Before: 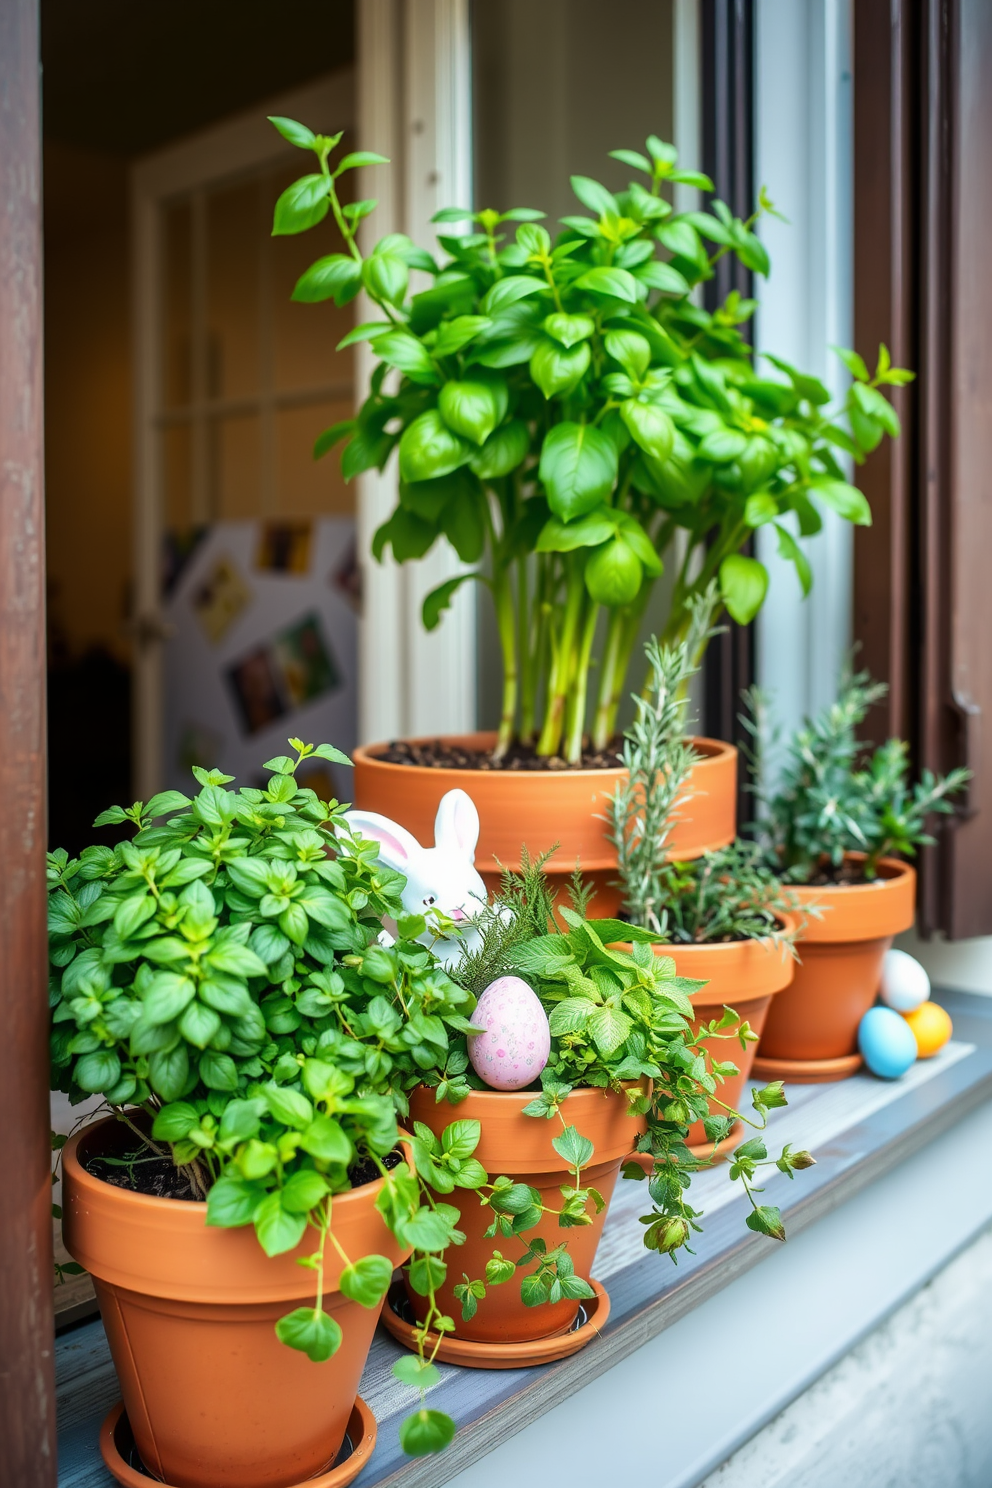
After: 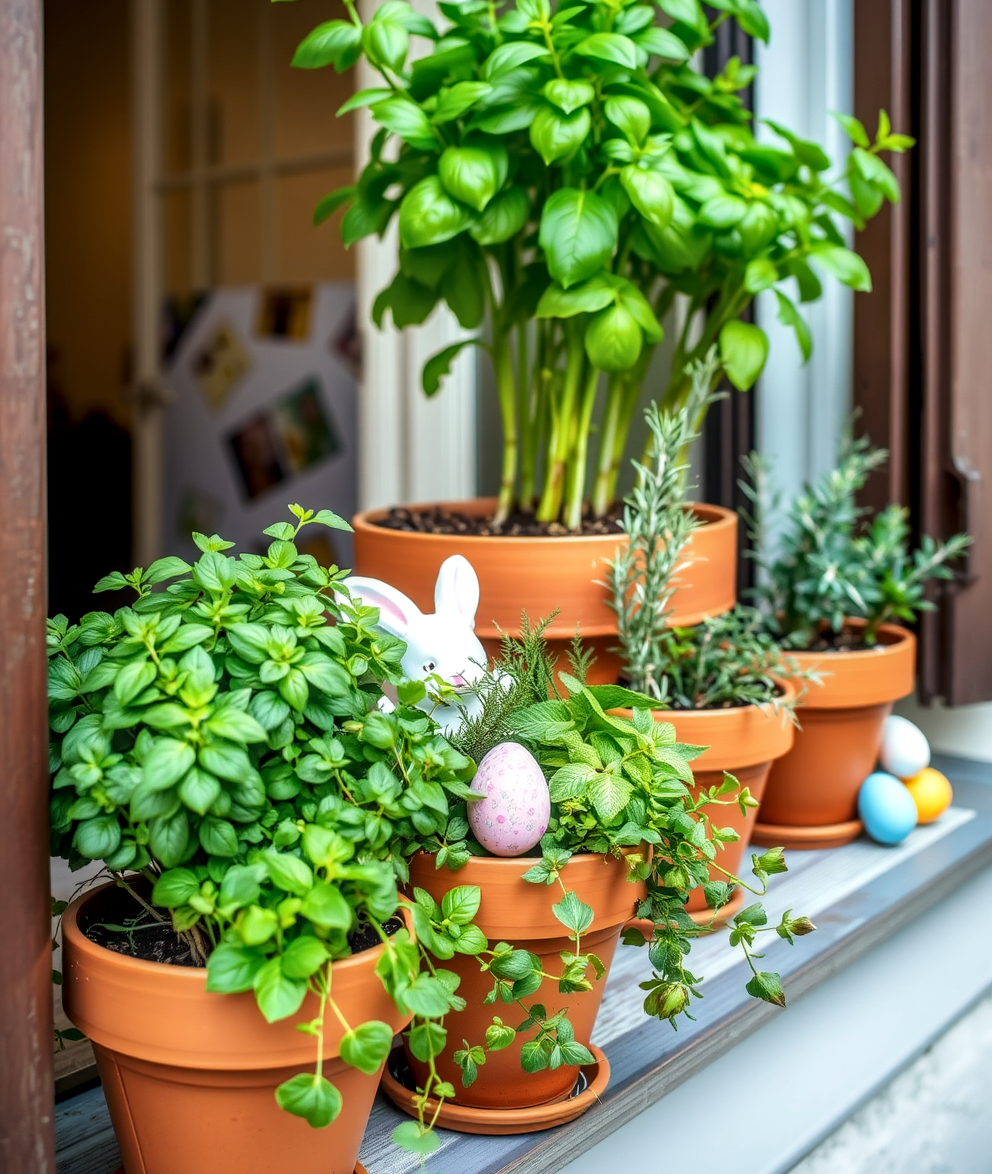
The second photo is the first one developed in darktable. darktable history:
local contrast: highlights 53%, shadows 53%, detail 130%, midtone range 0.459
crop and rotate: top 15.746%, bottom 5.329%
